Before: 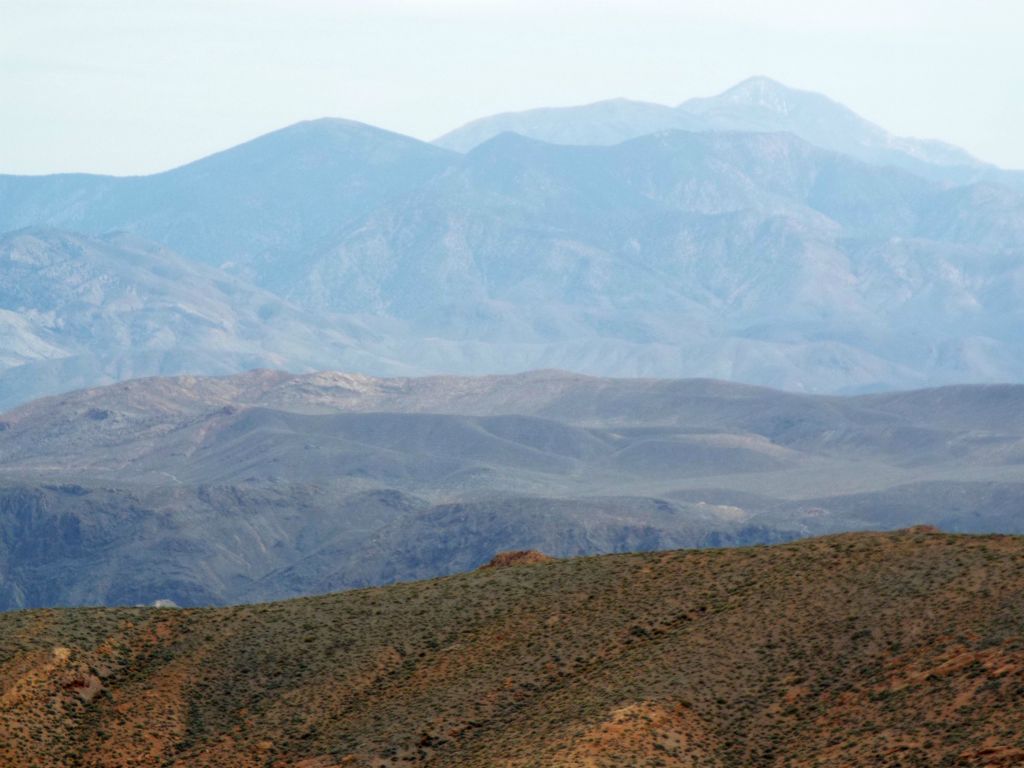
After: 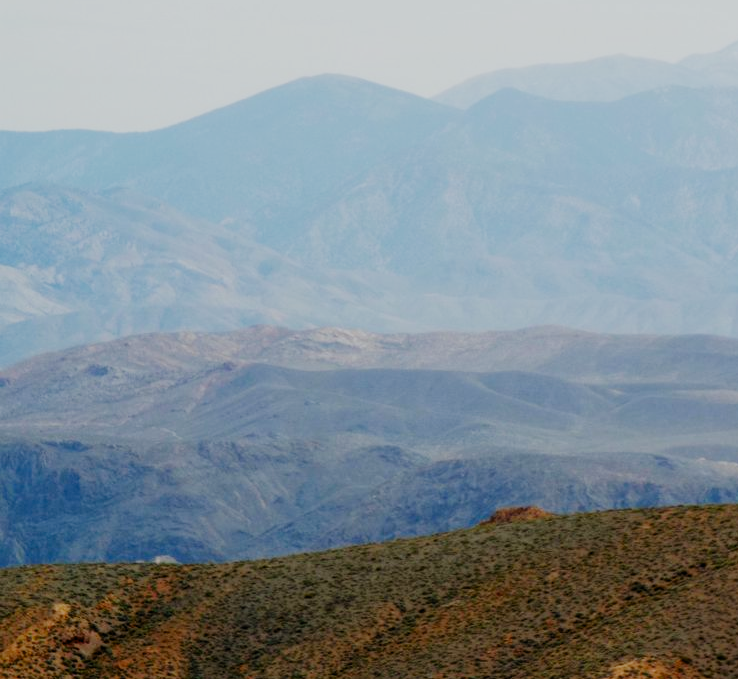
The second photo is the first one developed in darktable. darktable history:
crop: top 5.784%, right 27.859%, bottom 5.682%
filmic rgb: black relative exposure -7.65 EV, white relative exposure 4.56 EV, hardness 3.61, preserve chrominance no, color science v5 (2021), contrast in shadows safe, contrast in highlights safe
contrast brightness saturation: contrast 0.093, saturation 0.281
